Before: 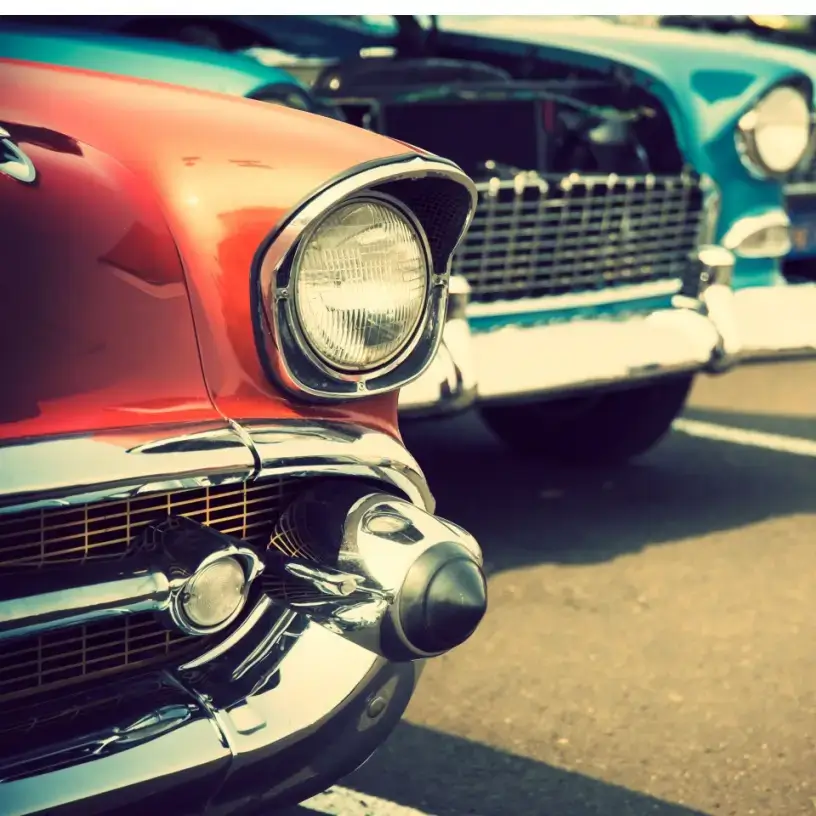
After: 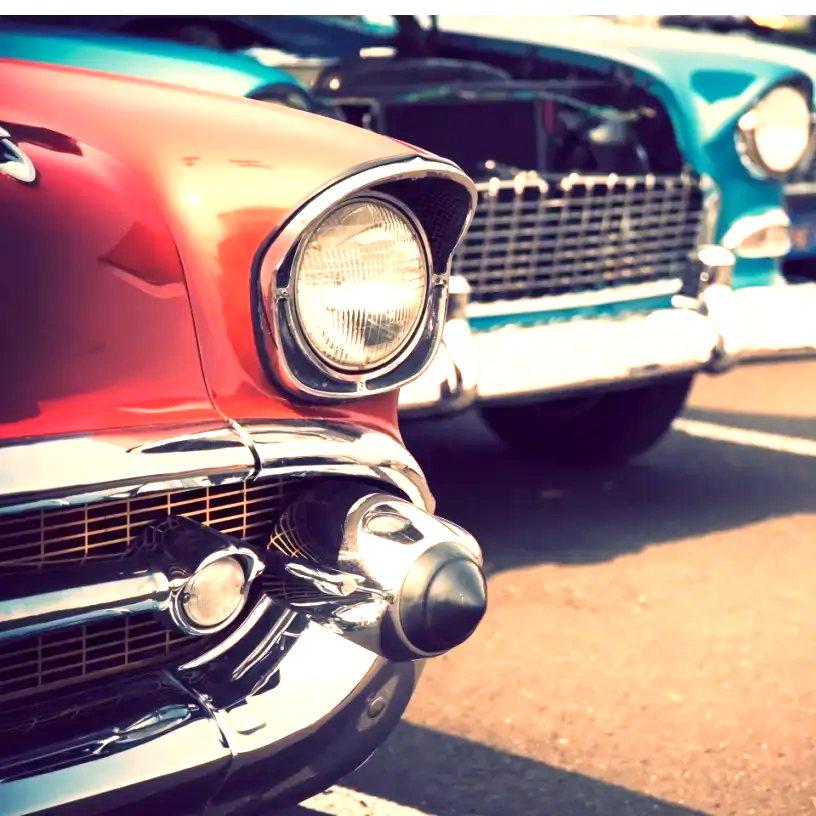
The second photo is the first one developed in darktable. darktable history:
local contrast: mode bilateral grid, contrast 15, coarseness 36, detail 105%, midtone range 0.2
exposure: black level correction 0.001, exposure 0.5 EV, compensate exposure bias true, compensate highlight preservation false
white balance: red 1.188, blue 1.11
